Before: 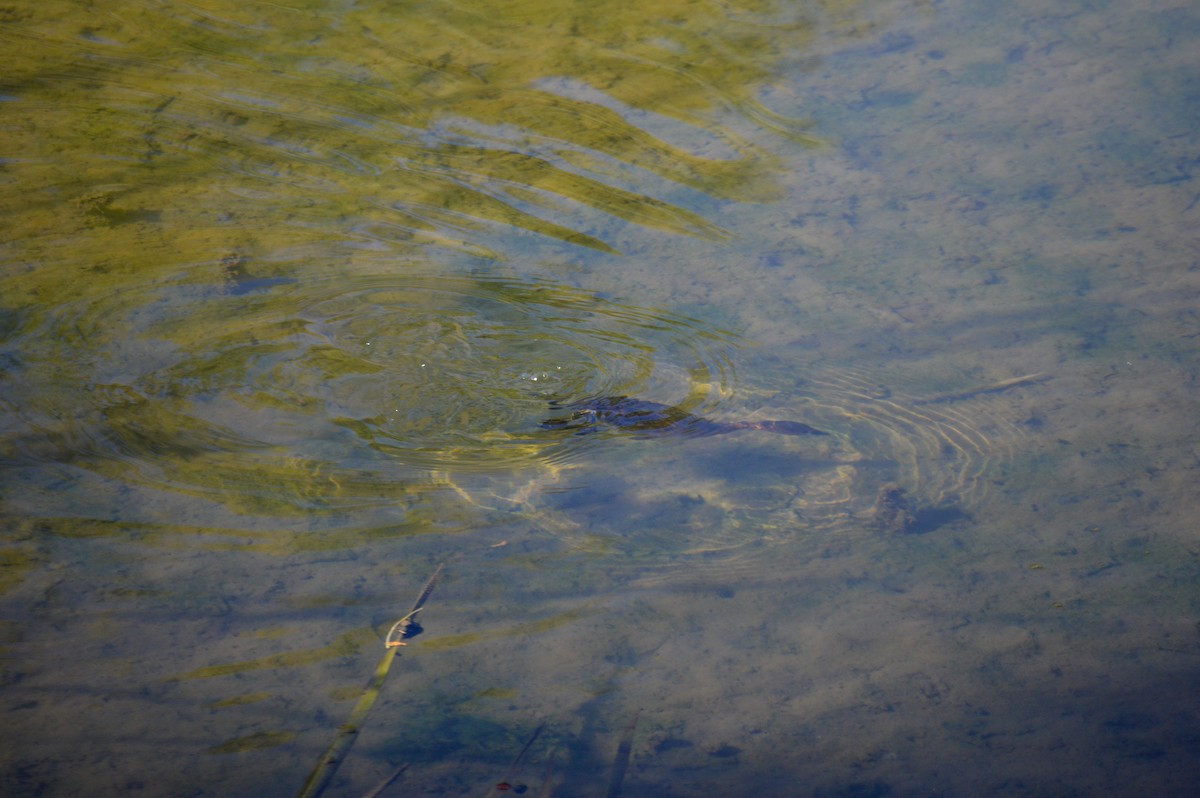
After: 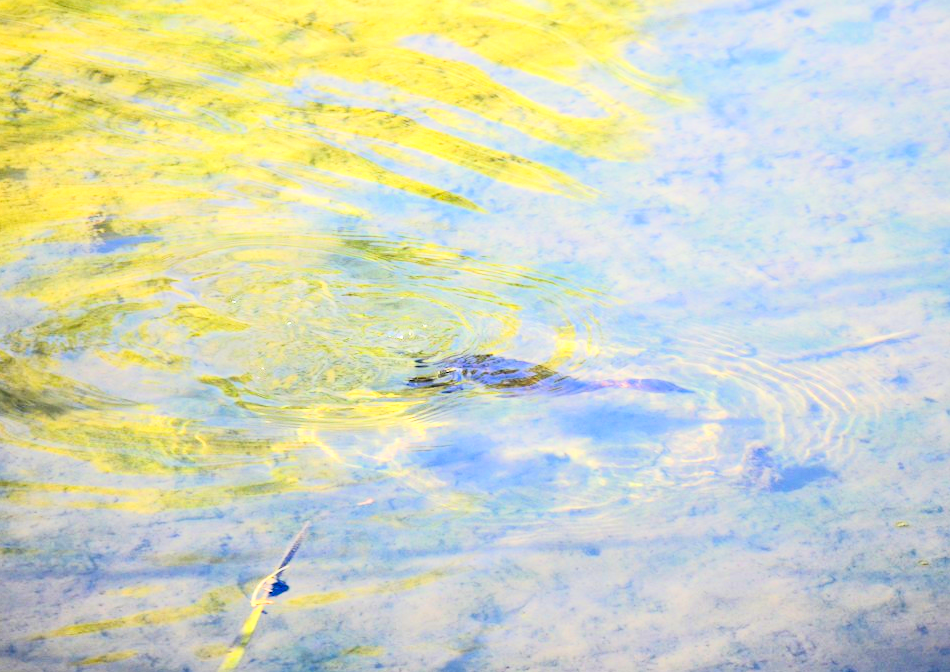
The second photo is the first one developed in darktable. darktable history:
crop: left 11.225%, top 5.381%, right 9.565%, bottom 10.314%
haze removal: on, module defaults
tone curve: curves: ch0 [(0, 0) (0.417, 0.851) (1, 1)]
